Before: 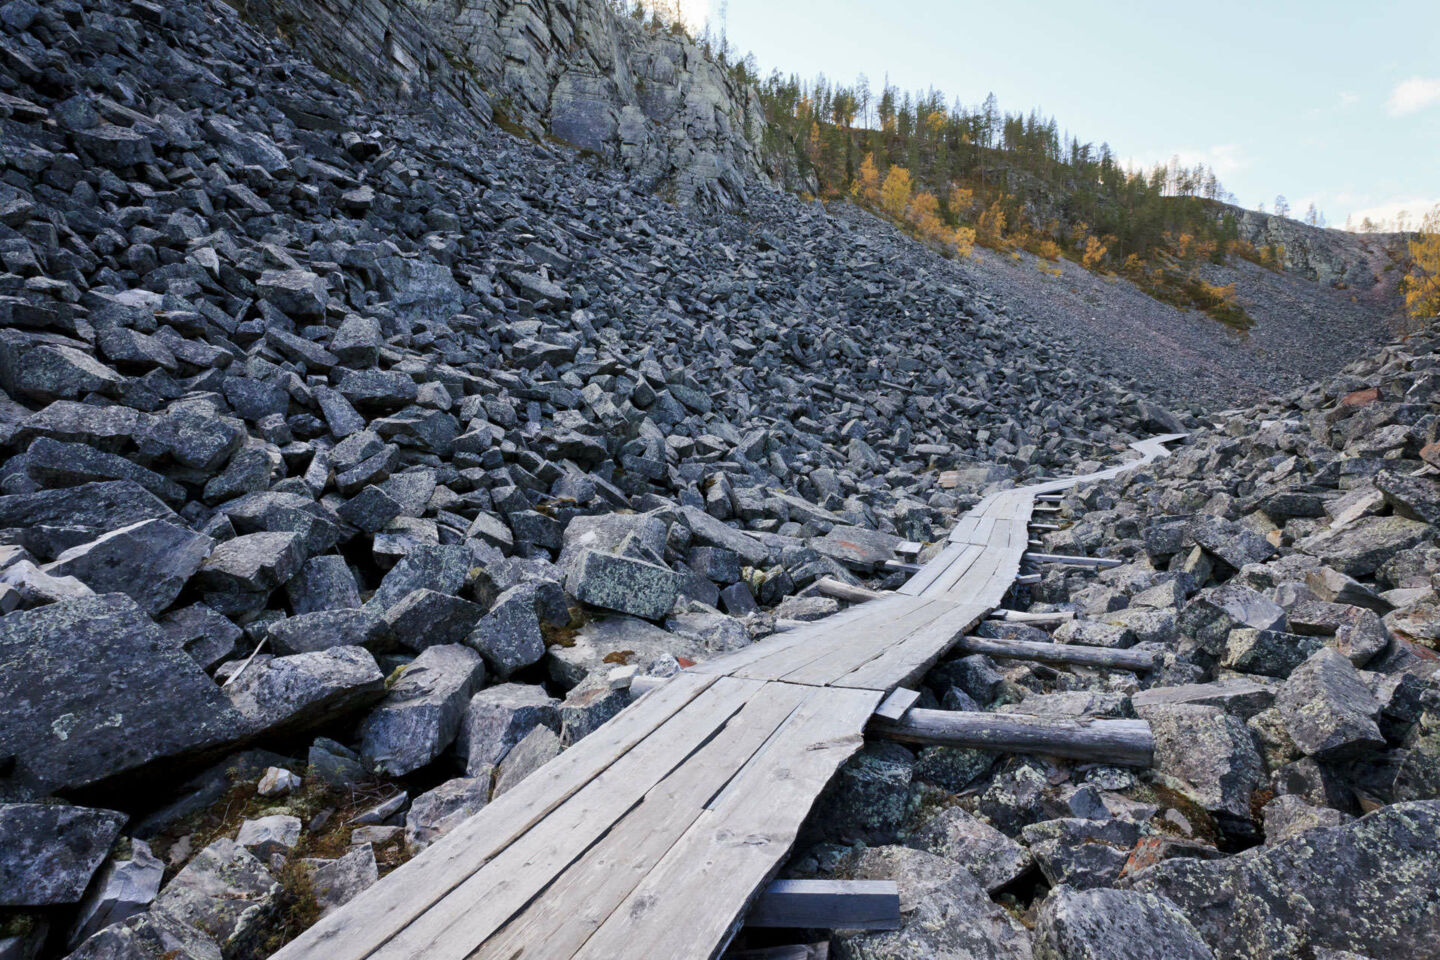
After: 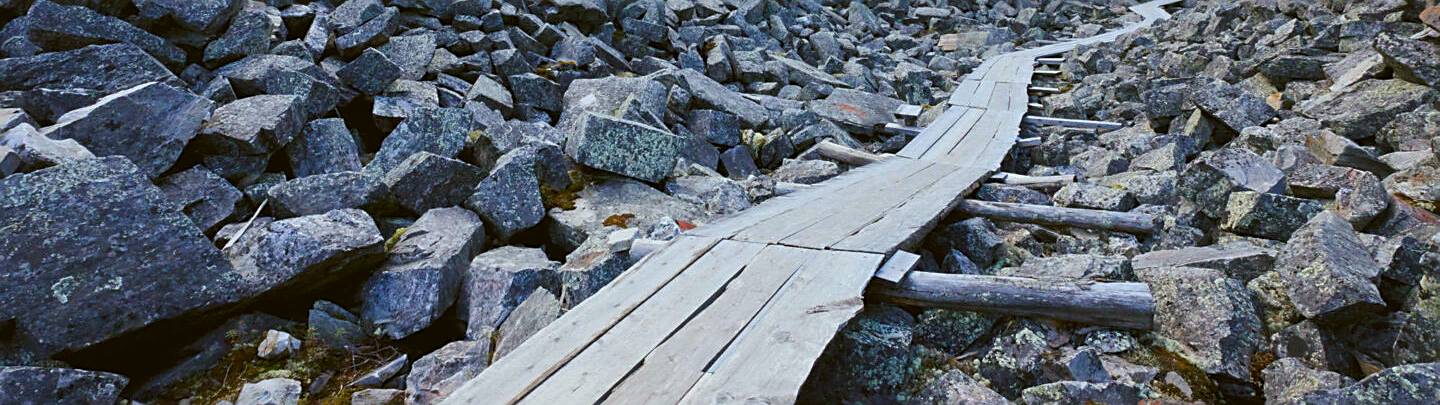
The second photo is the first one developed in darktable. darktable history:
levels: mode automatic, black 0.023%, white 99.97%, levels [0.062, 0.494, 0.925]
crop: top 45.551%, bottom 12.262%
sharpen: on, module defaults
color balance rgb: linear chroma grading › global chroma 15%, perceptual saturation grading › global saturation 30%
color balance: lift [1.004, 1.002, 1.002, 0.998], gamma [1, 1.007, 1.002, 0.993], gain [1, 0.977, 1.013, 1.023], contrast -3.64%
